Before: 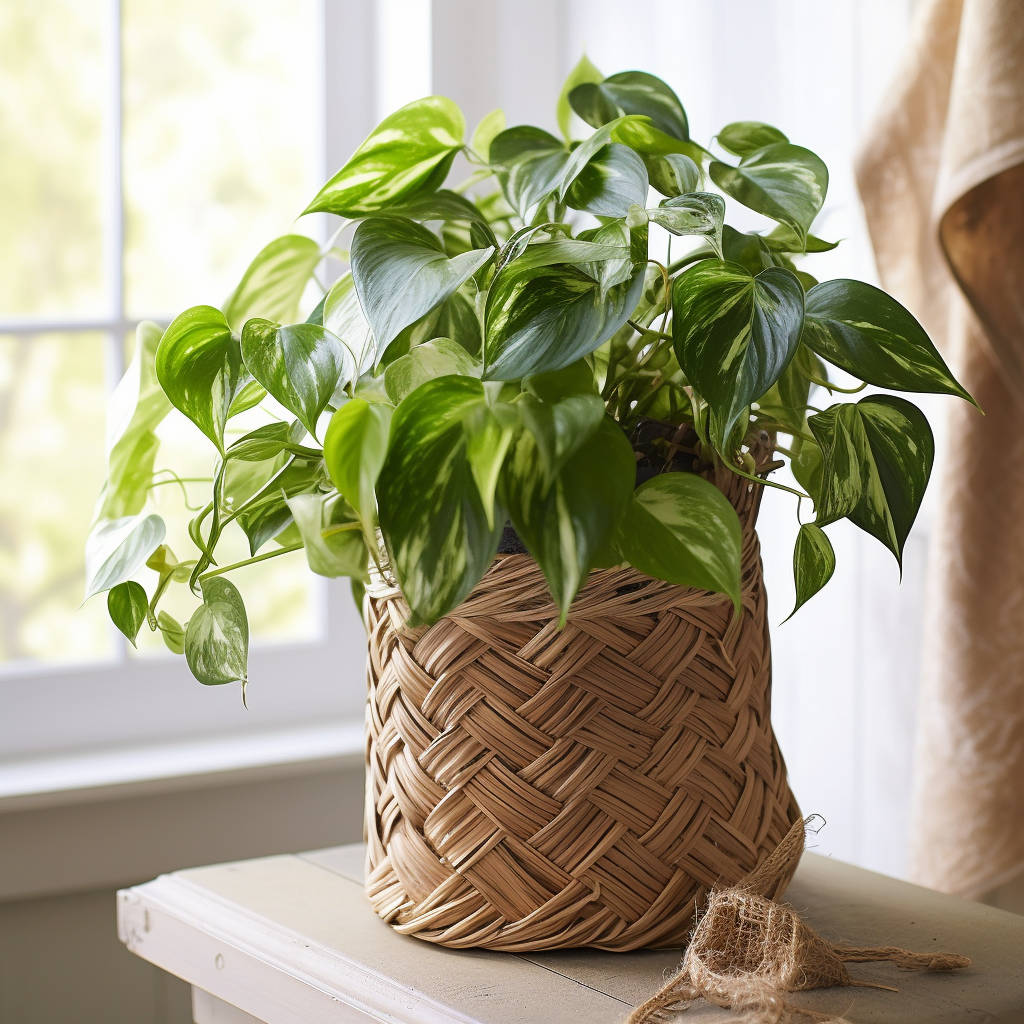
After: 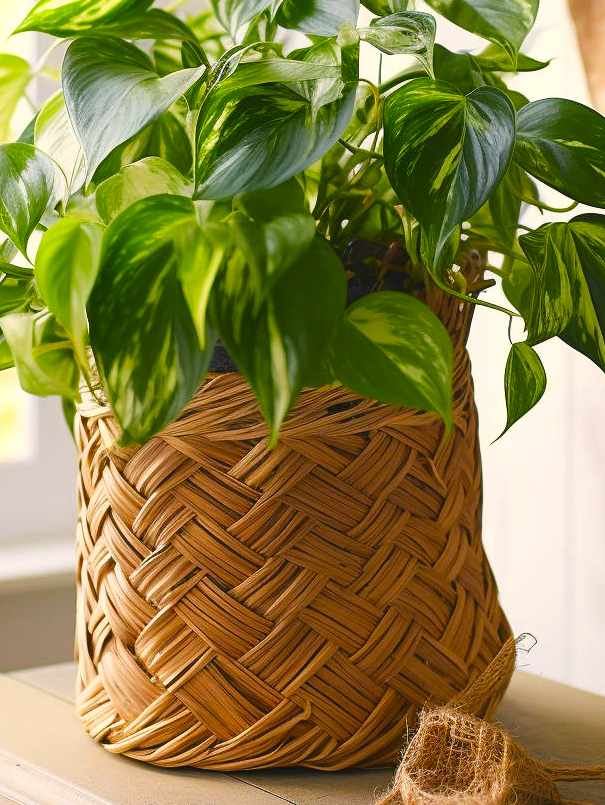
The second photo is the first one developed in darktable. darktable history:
crop and rotate: left 28.256%, top 17.734%, right 12.656%, bottom 3.573%
color balance rgb: shadows lift › chroma 2%, shadows lift › hue 219.6°, power › hue 313.2°, highlights gain › chroma 3%, highlights gain › hue 75.6°, global offset › luminance 0.5%, perceptual saturation grading › global saturation 15.33%, perceptual saturation grading › highlights -19.33%, perceptual saturation grading › shadows 20%, global vibrance 20%
color zones: curves: ch0 [(0.224, 0.526) (0.75, 0.5)]; ch1 [(0.055, 0.526) (0.224, 0.761) (0.377, 0.526) (0.75, 0.5)]
